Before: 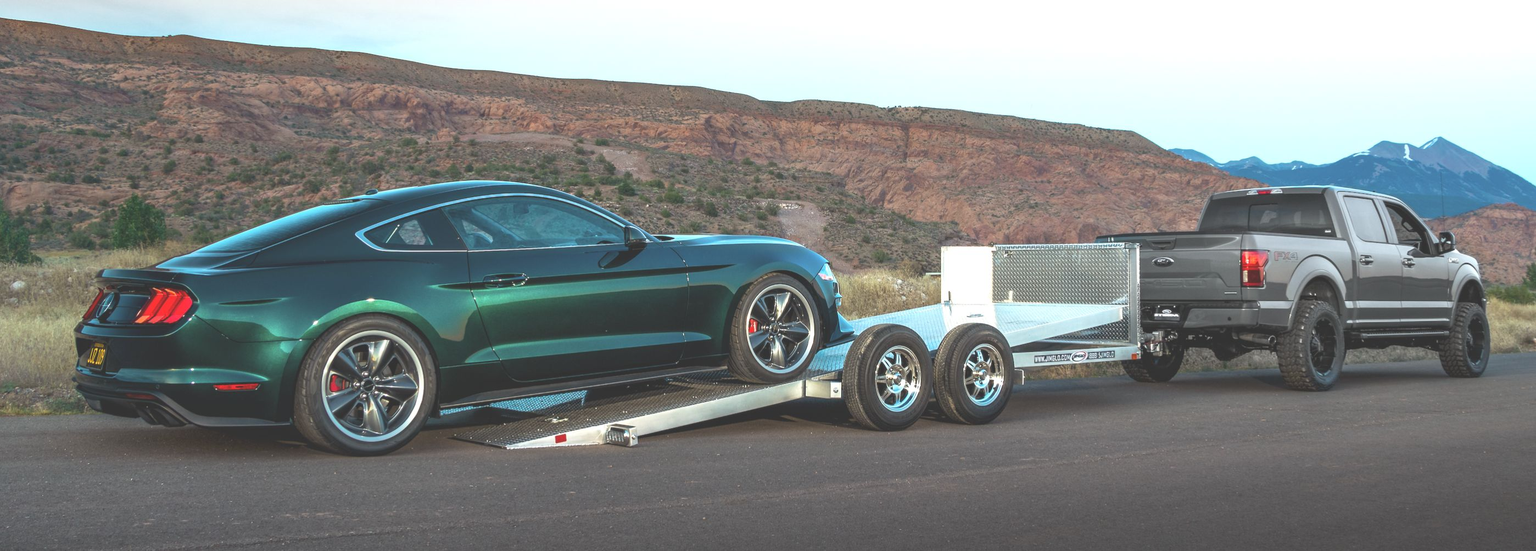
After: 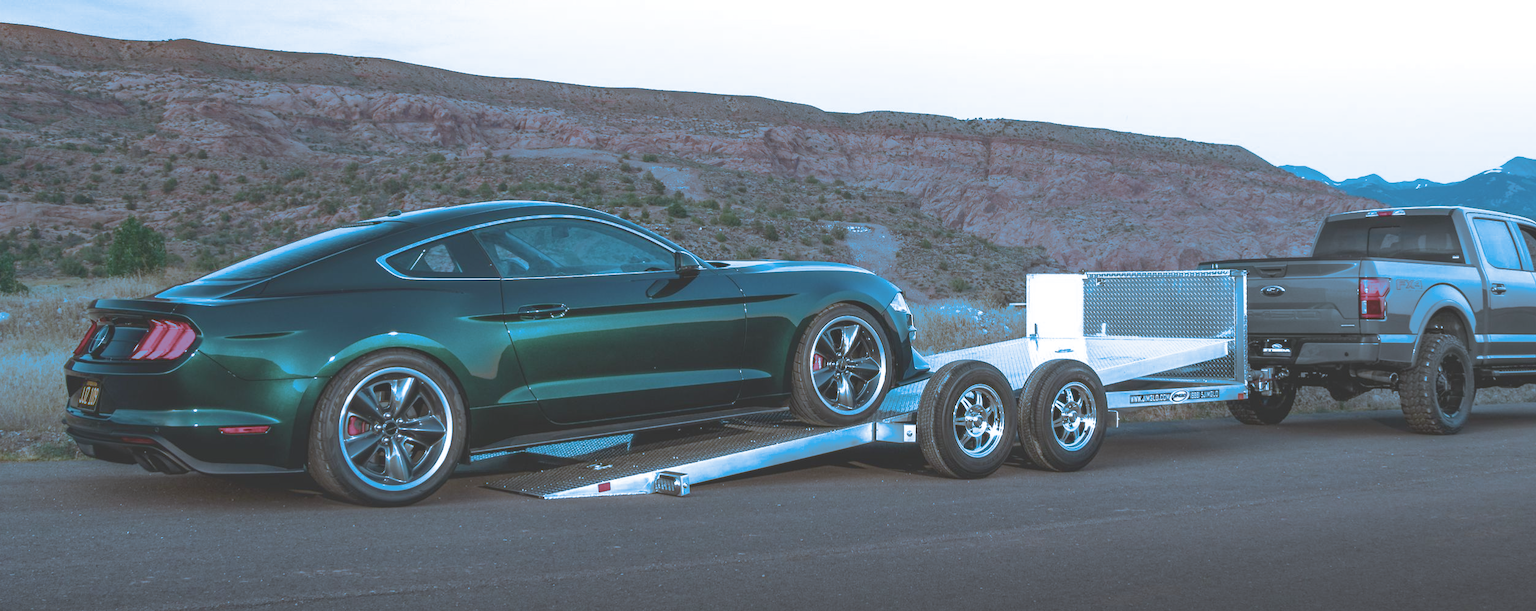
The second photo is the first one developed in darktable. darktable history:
split-toning: shadows › hue 220°, shadows › saturation 0.64, highlights › hue 220°, highlights › saturation 0.64, balance 0, compress 5.22%
crop and rotate: left 1.088%, right 8.807%
